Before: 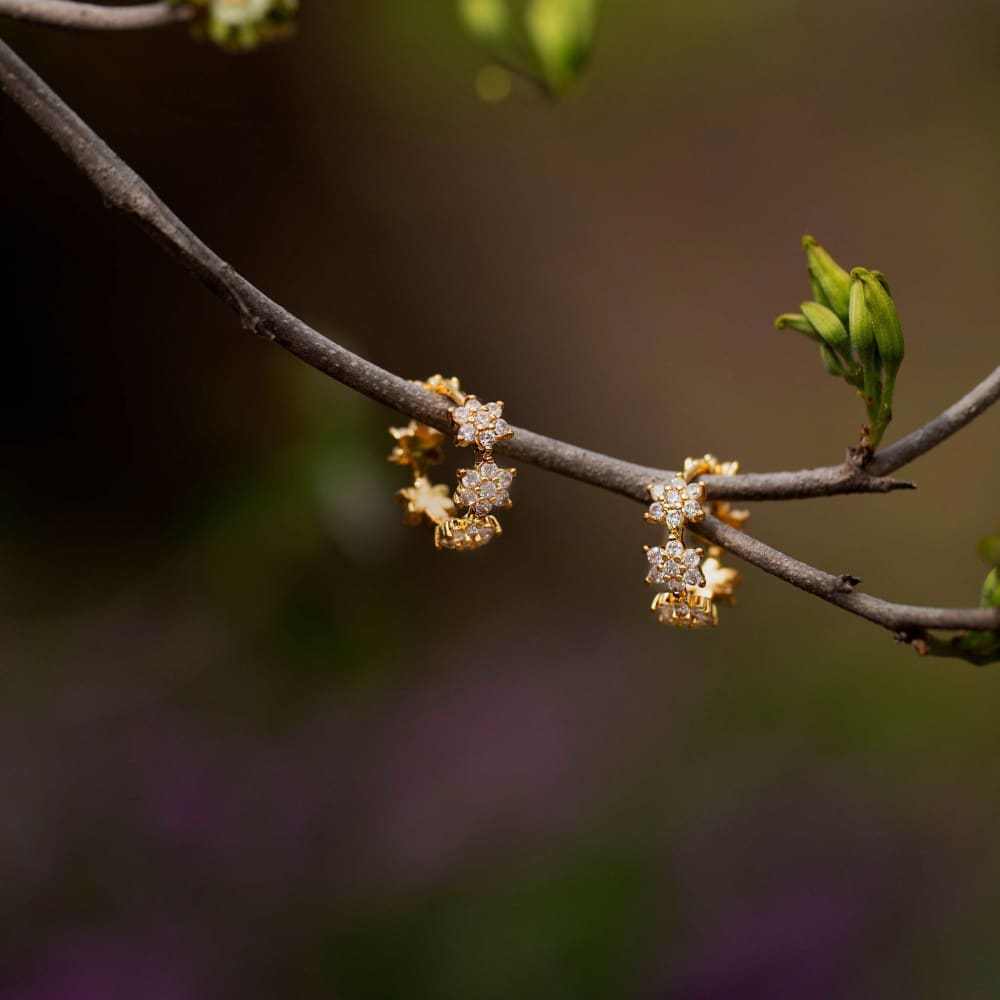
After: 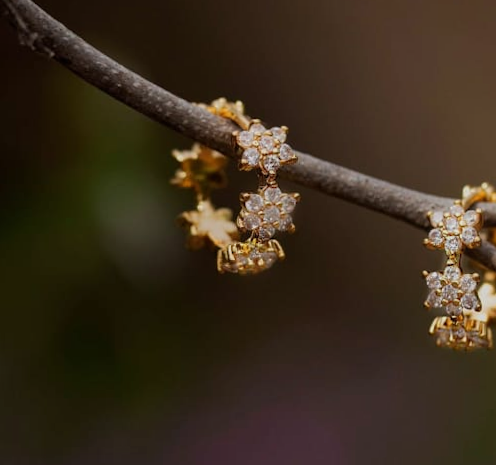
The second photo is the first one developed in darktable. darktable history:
crop: left 25%, top 25%, right 25%, bottom 25%
rotate and perspective: rotation 0.679°, lens shift (horizontal) 0.136, crop left 0.009, crop right 0.991, crop top 0.078, crop bottom 0.95
exposure: exposure -0.36 EV, compensate highlight preservation false
bloom: size 5%, threshold 95%, strength 15%
